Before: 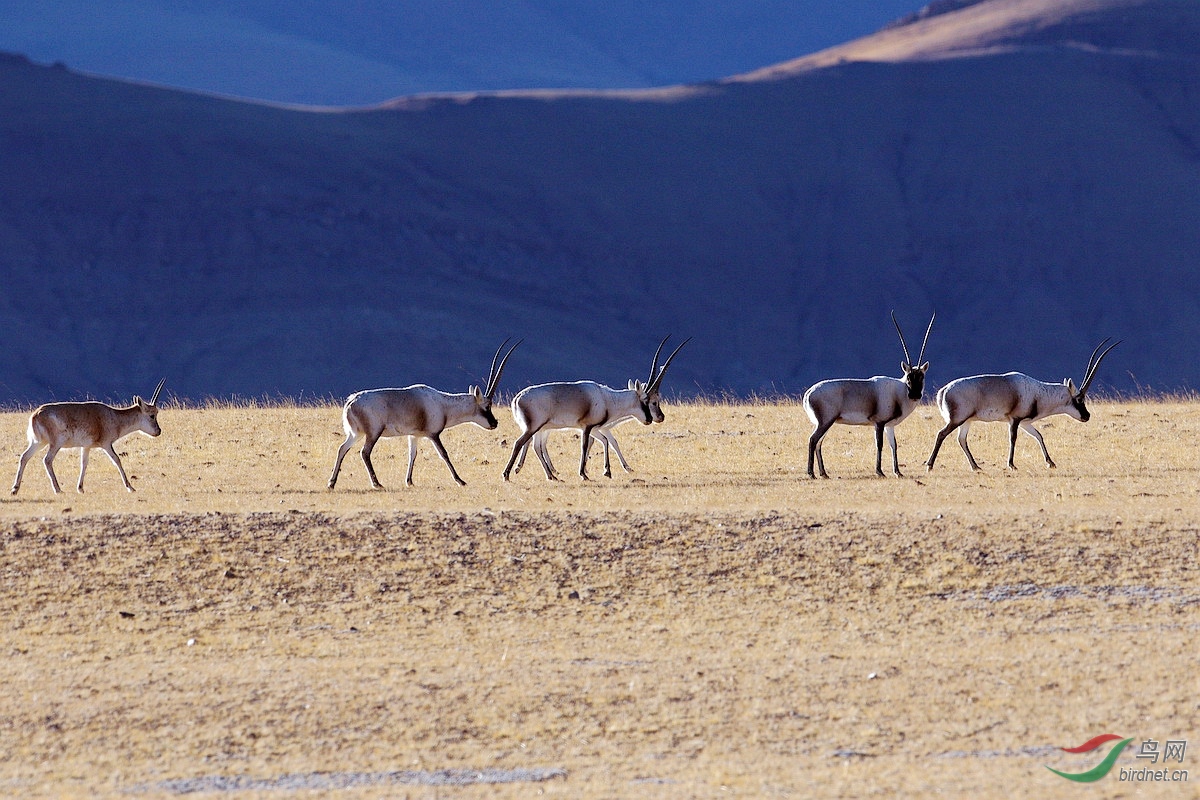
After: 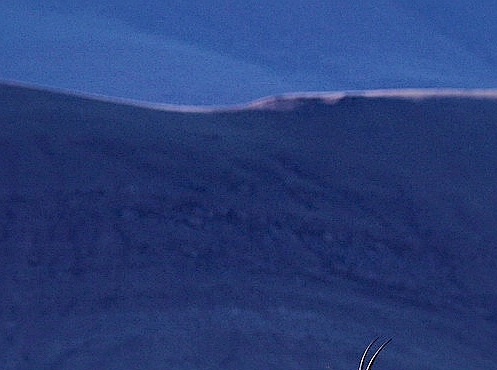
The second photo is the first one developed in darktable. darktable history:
crop and rotate: left 11.053%, top 0.046%, right 47.472%, bottom 53.608%
sharpen: on, module defaults
local contrast: mode bilateral grid, contrast 99, coarseness 99, detail 165%, midtone range 0.2
velvia: on, module defaults
